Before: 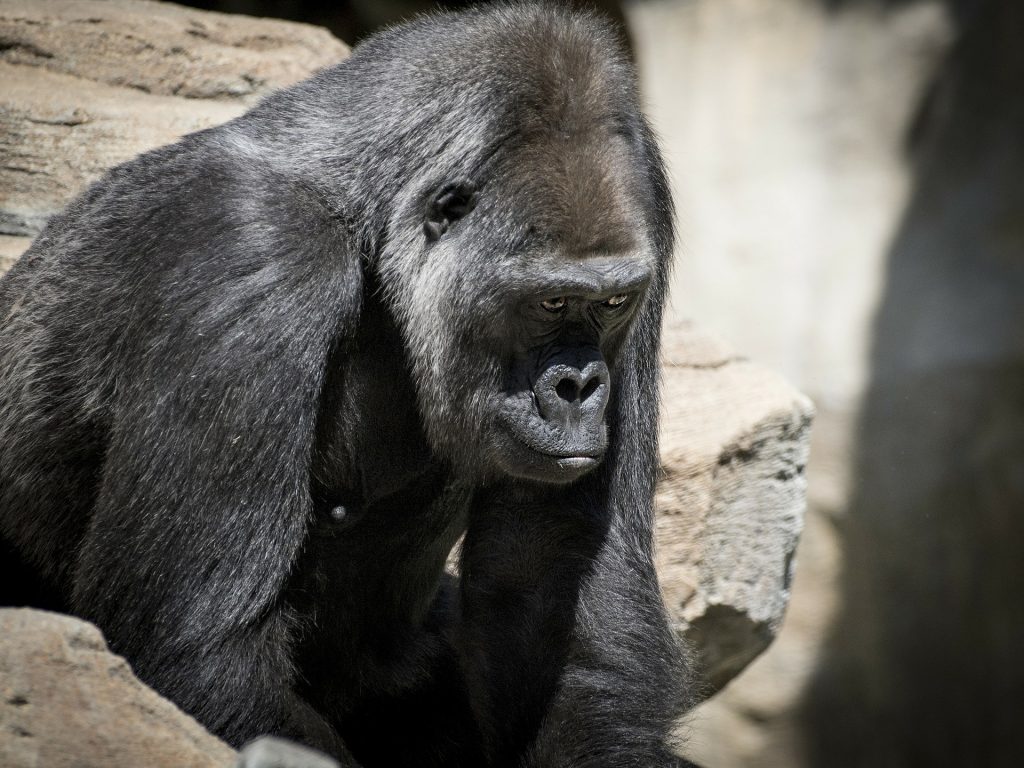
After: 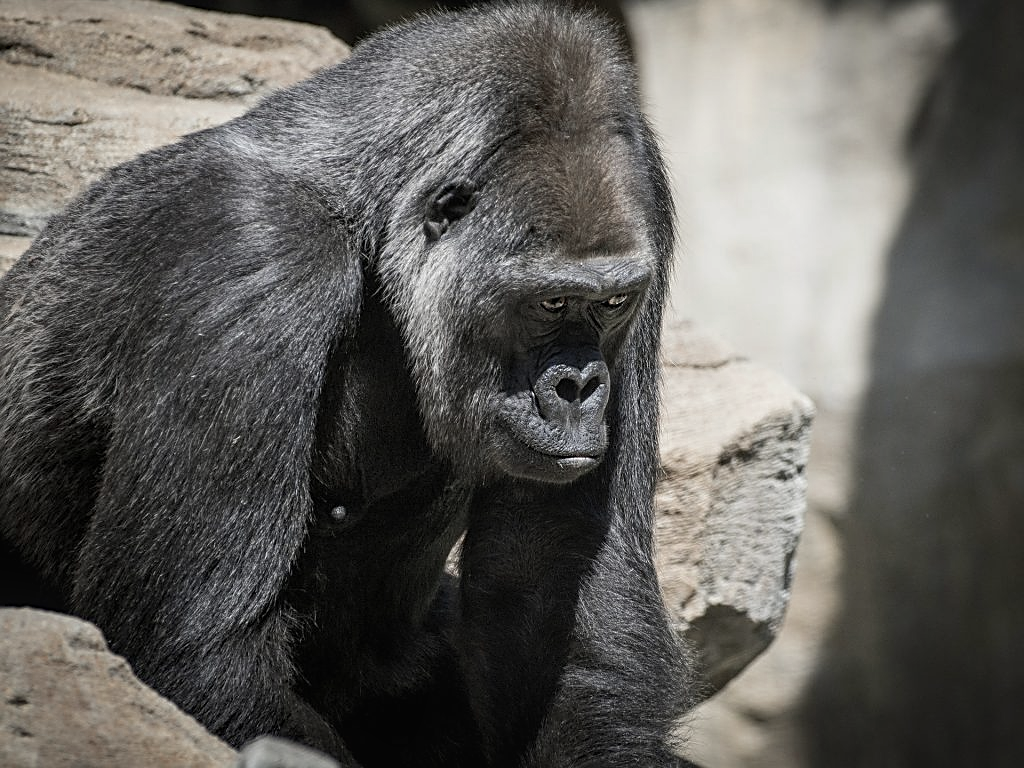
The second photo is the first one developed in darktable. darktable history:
local contrast: detail 110%
color zones: curves: ch0 [(0, 0.5) (0.125, 0.4) (0.25, 0.5) (0.375, 0.4) (0.5, 0.4) (0.625, 0.35) (0.75, 0.35) (0.875, 0.5)]; ch1 [(0, 0.35) (0.125, 0.45) (0.25, 0.35) (0.375, 0.35) (0.5, 0.35) (0.625, 0.35) (0.75, 0.45) (0.875, 0.35)]; ch2 [(0, 0.6) (0.125, 0.5) (0.25, 0.5) (0.375, 0.6) (0.5, 0.6) (0.625, 0.5) (0.75, 0.5) (0.875, 0.5)]
sharpen: on, module defaults
